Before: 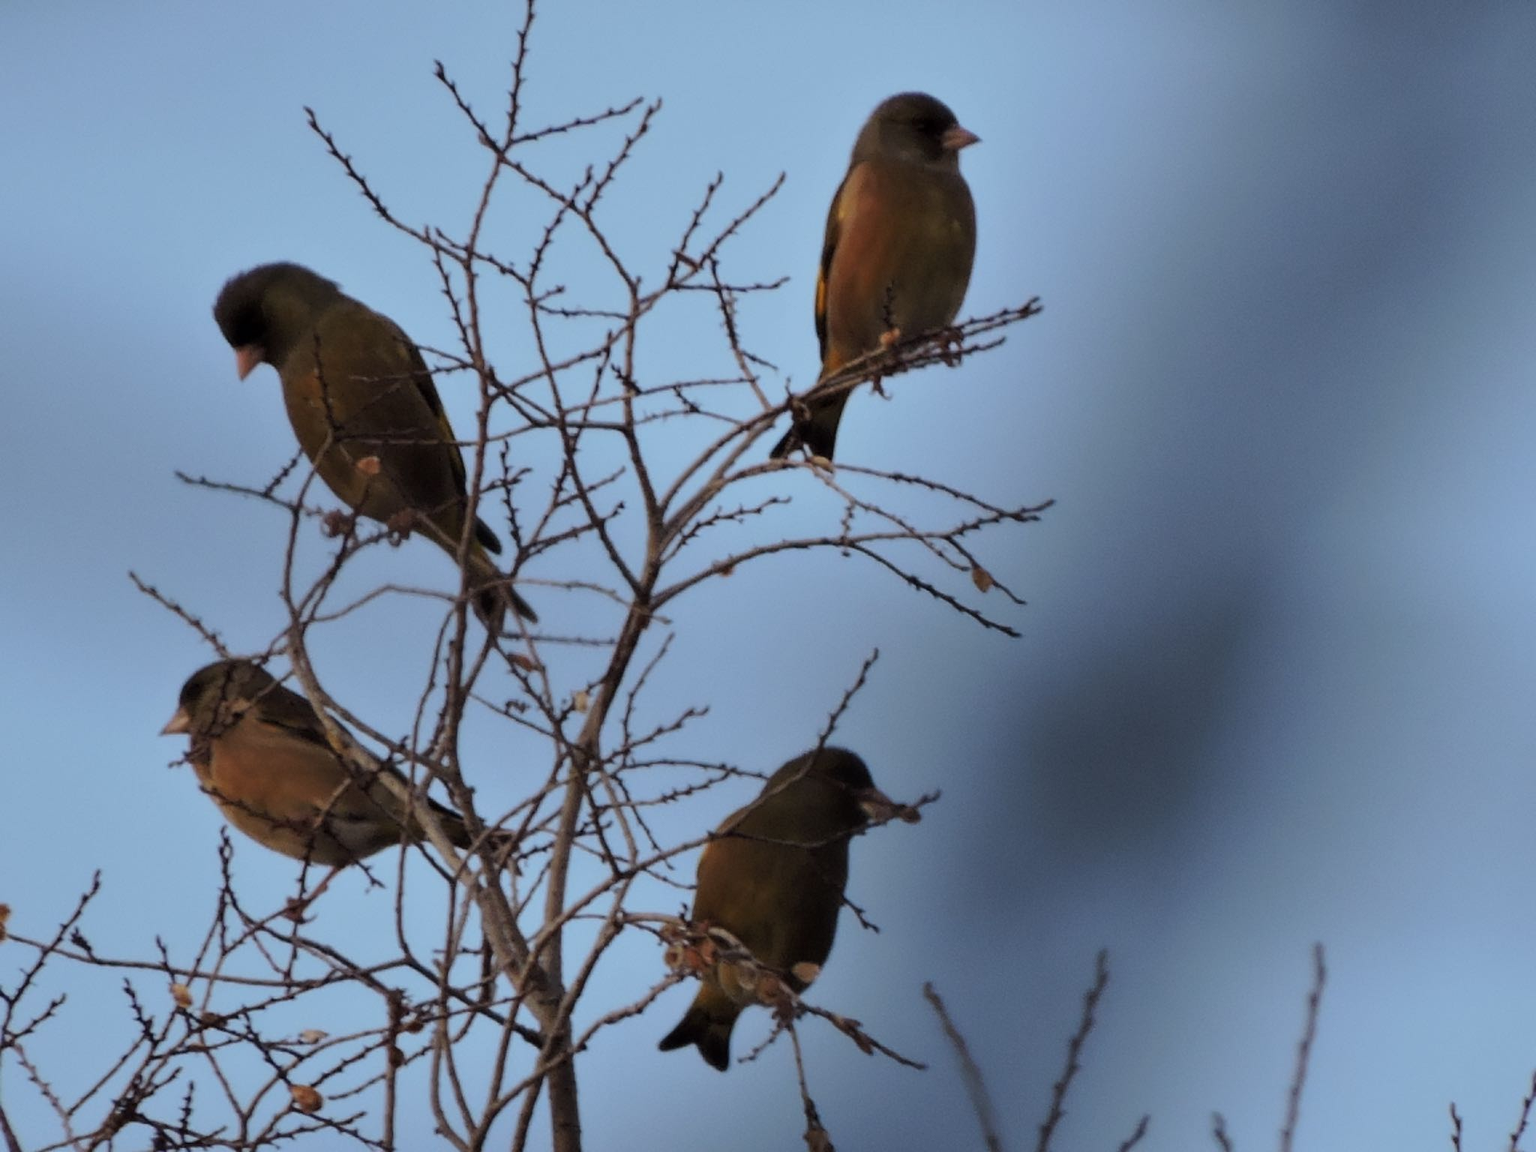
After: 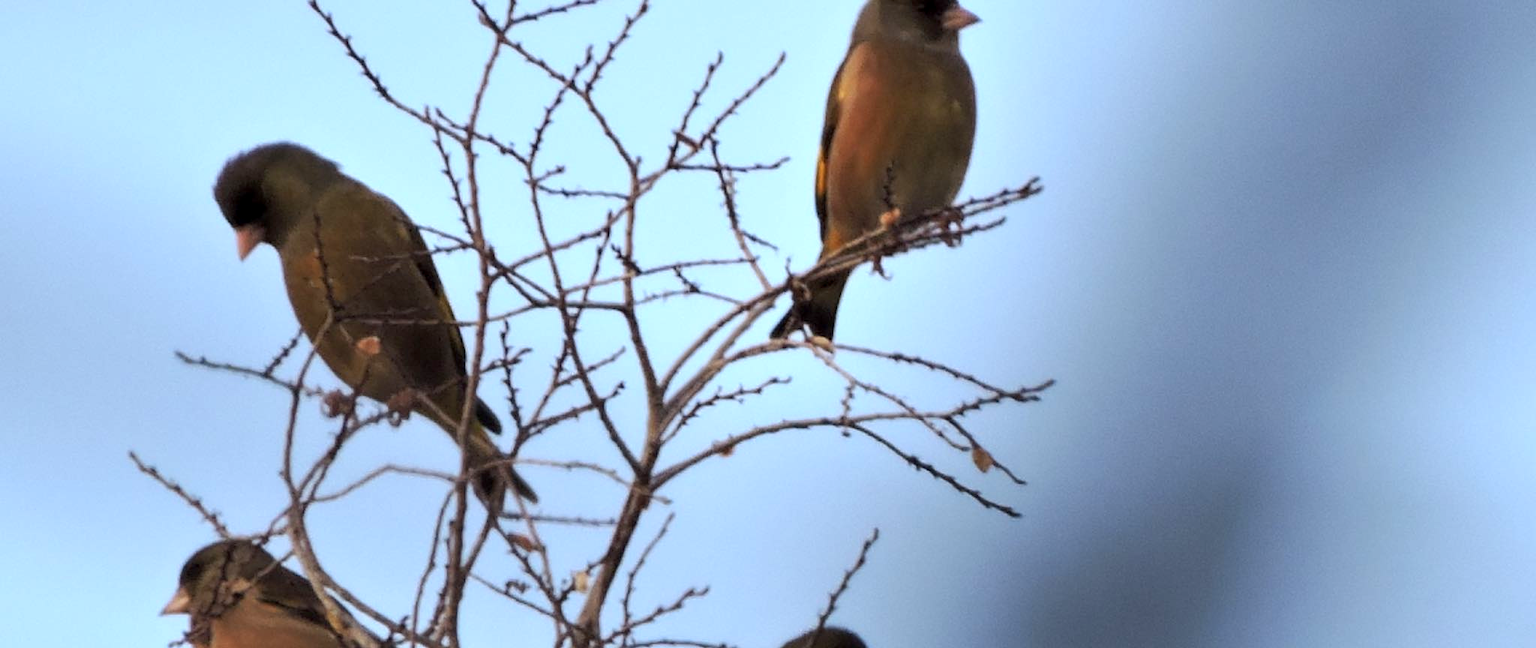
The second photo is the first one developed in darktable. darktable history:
crop and rotate: top 10.424%, bottom 33.304%
exposure: black level correction 0.001, exposure 0.963 EV, compensate highlight preservation false
